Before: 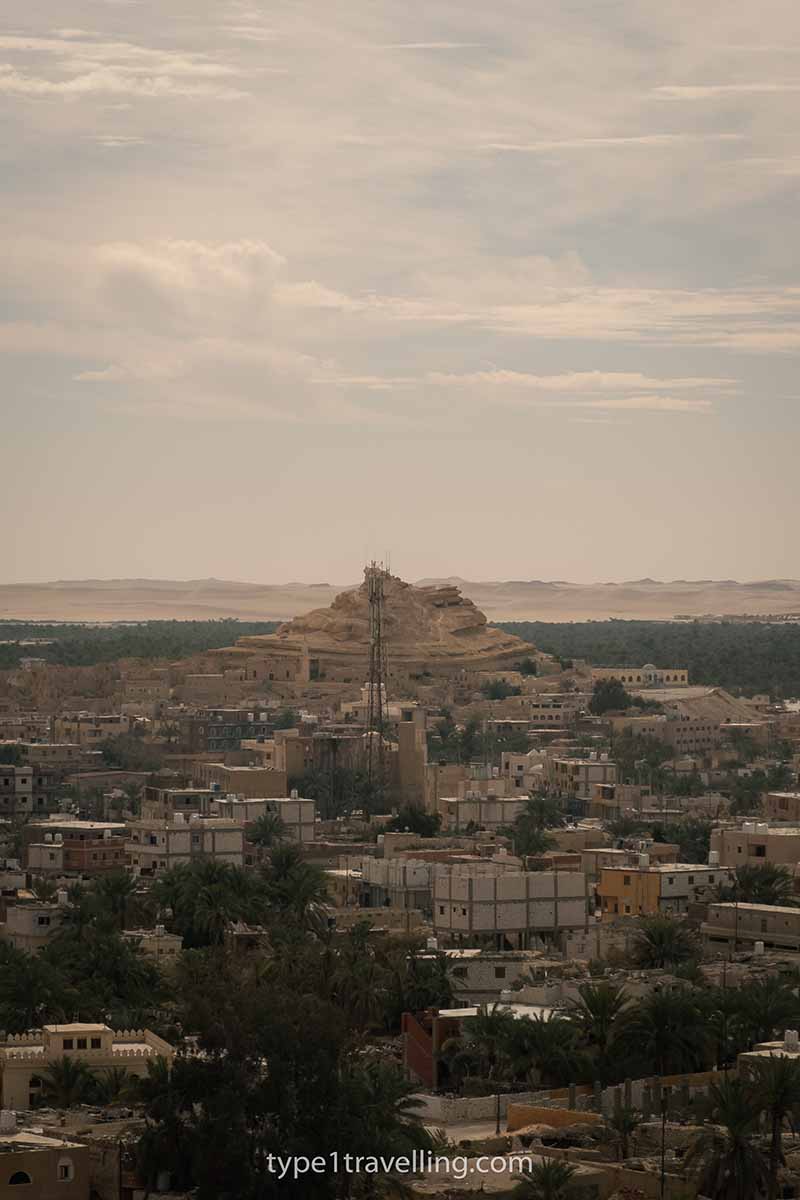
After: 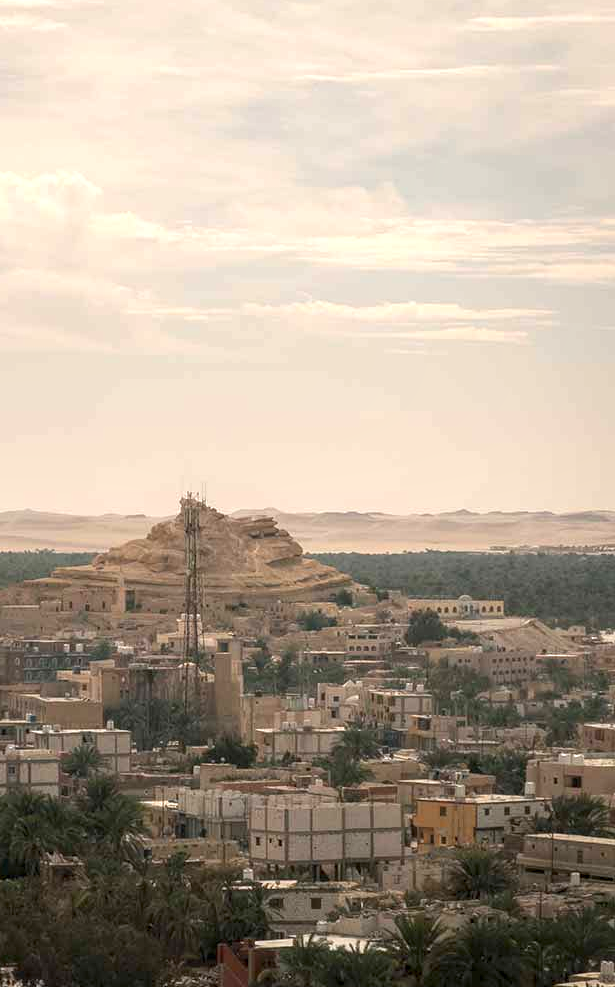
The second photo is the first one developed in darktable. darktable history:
local contrast: detail 130%
exposure: exposure 0.95 EV, compensate highlight preservation false
crop: left 23.095%, top 5.827%, bottom 11.854%
color balance rgb: contrast -10%
